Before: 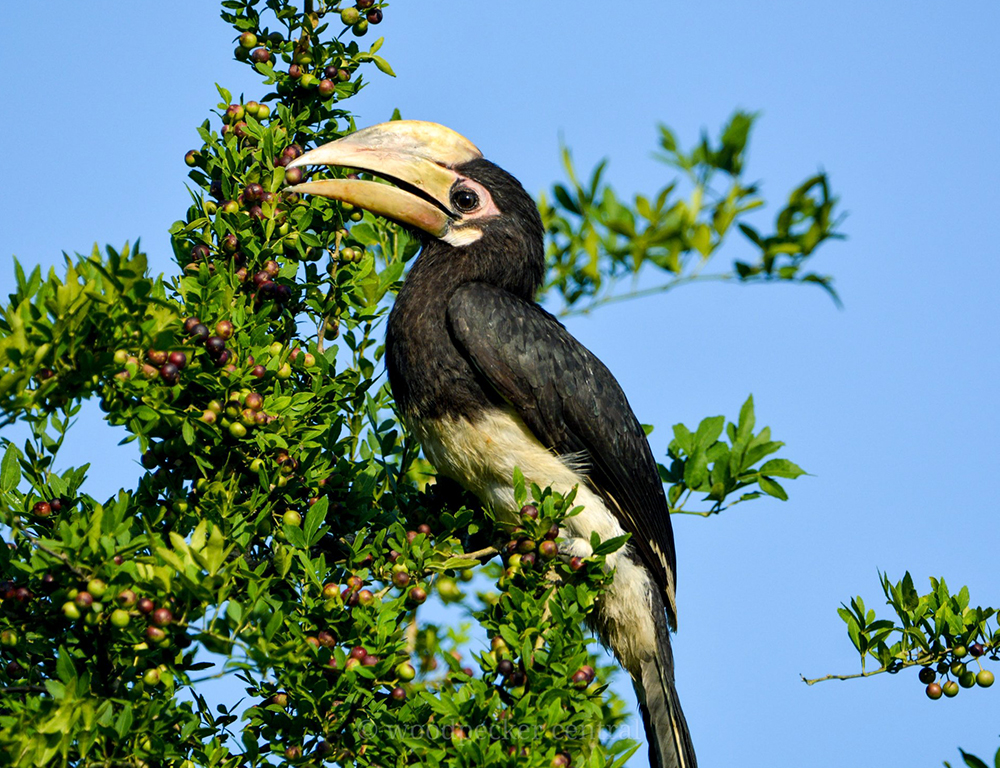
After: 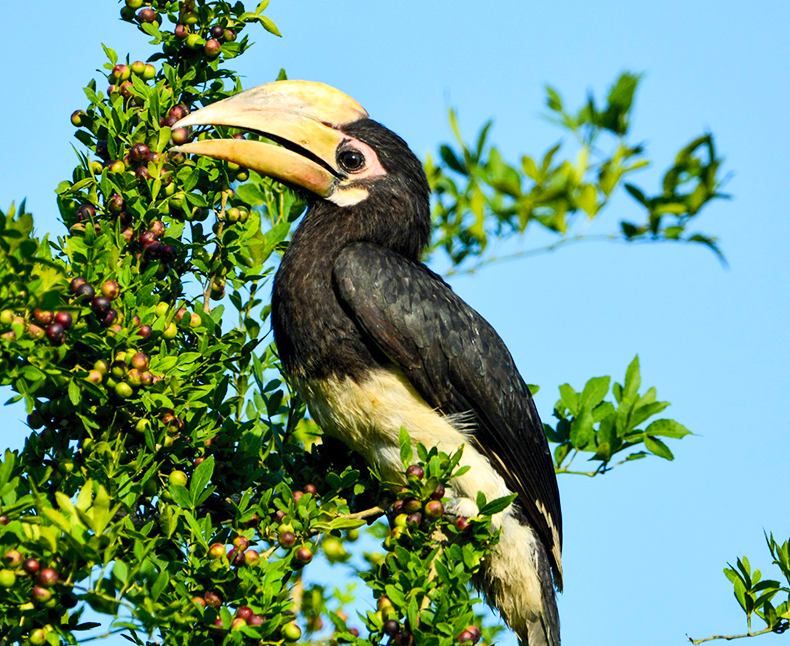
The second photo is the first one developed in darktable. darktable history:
exposure: compensate highlight preservation false
contrast brightness saturation: contrast 0.196, brightness 0.158, saturation 0.223
crop: left 11.404%, top 5.222%, right 9.574%, bottom 10.567%
